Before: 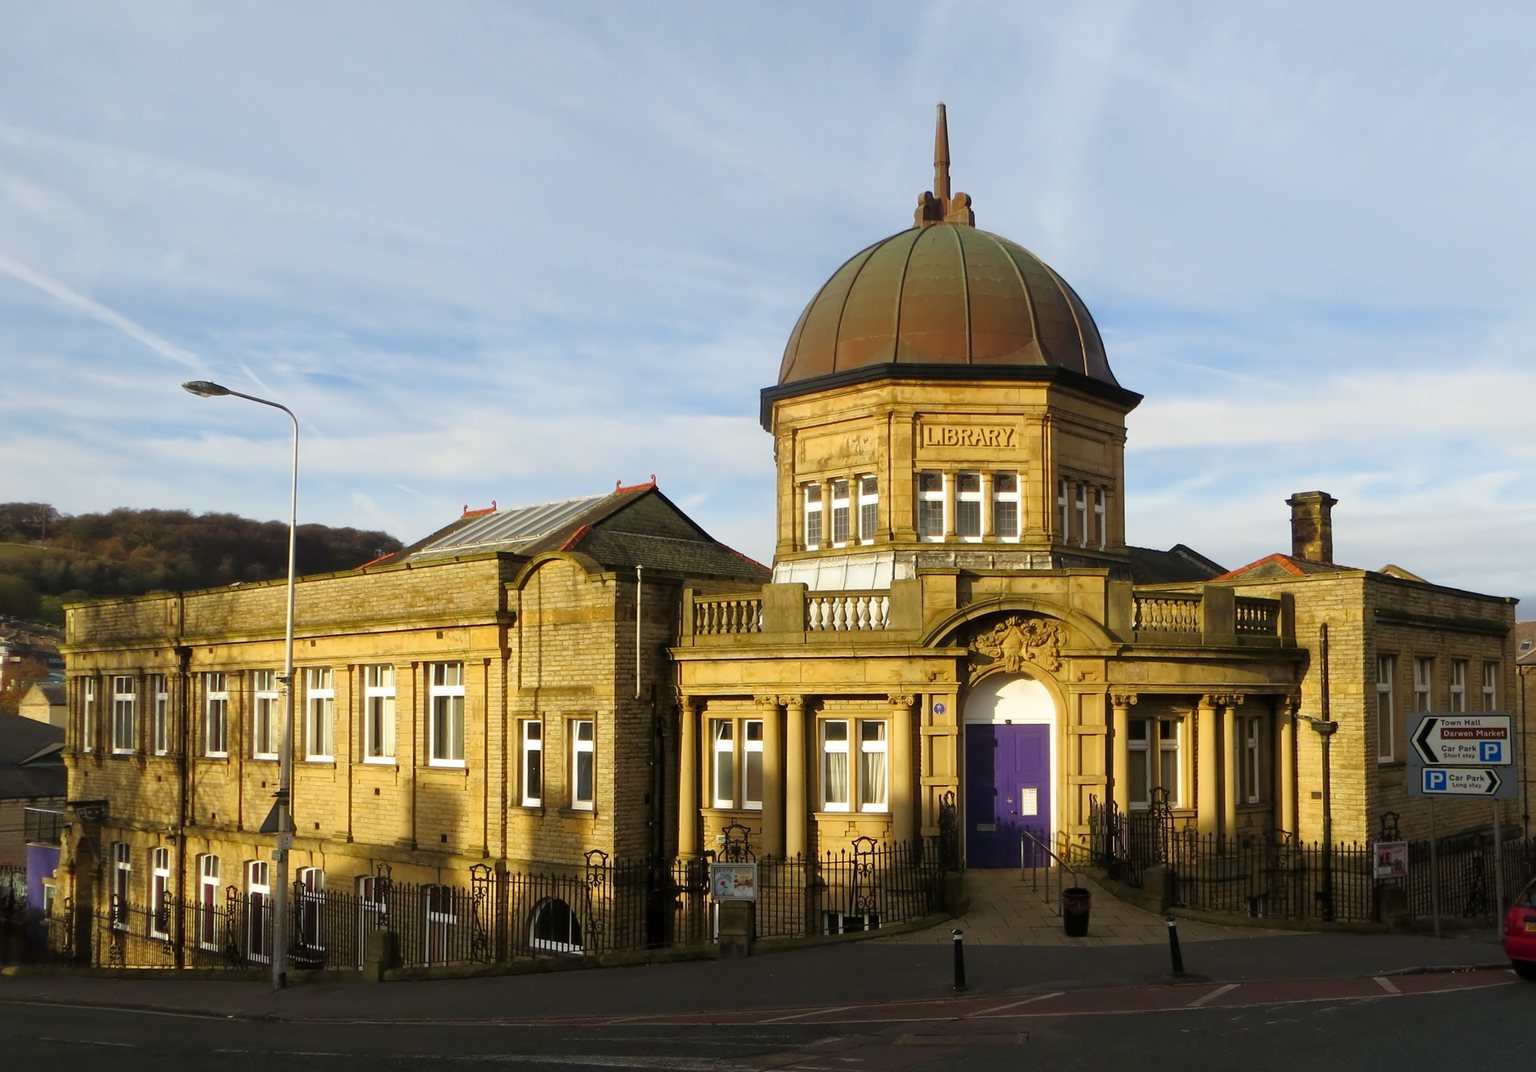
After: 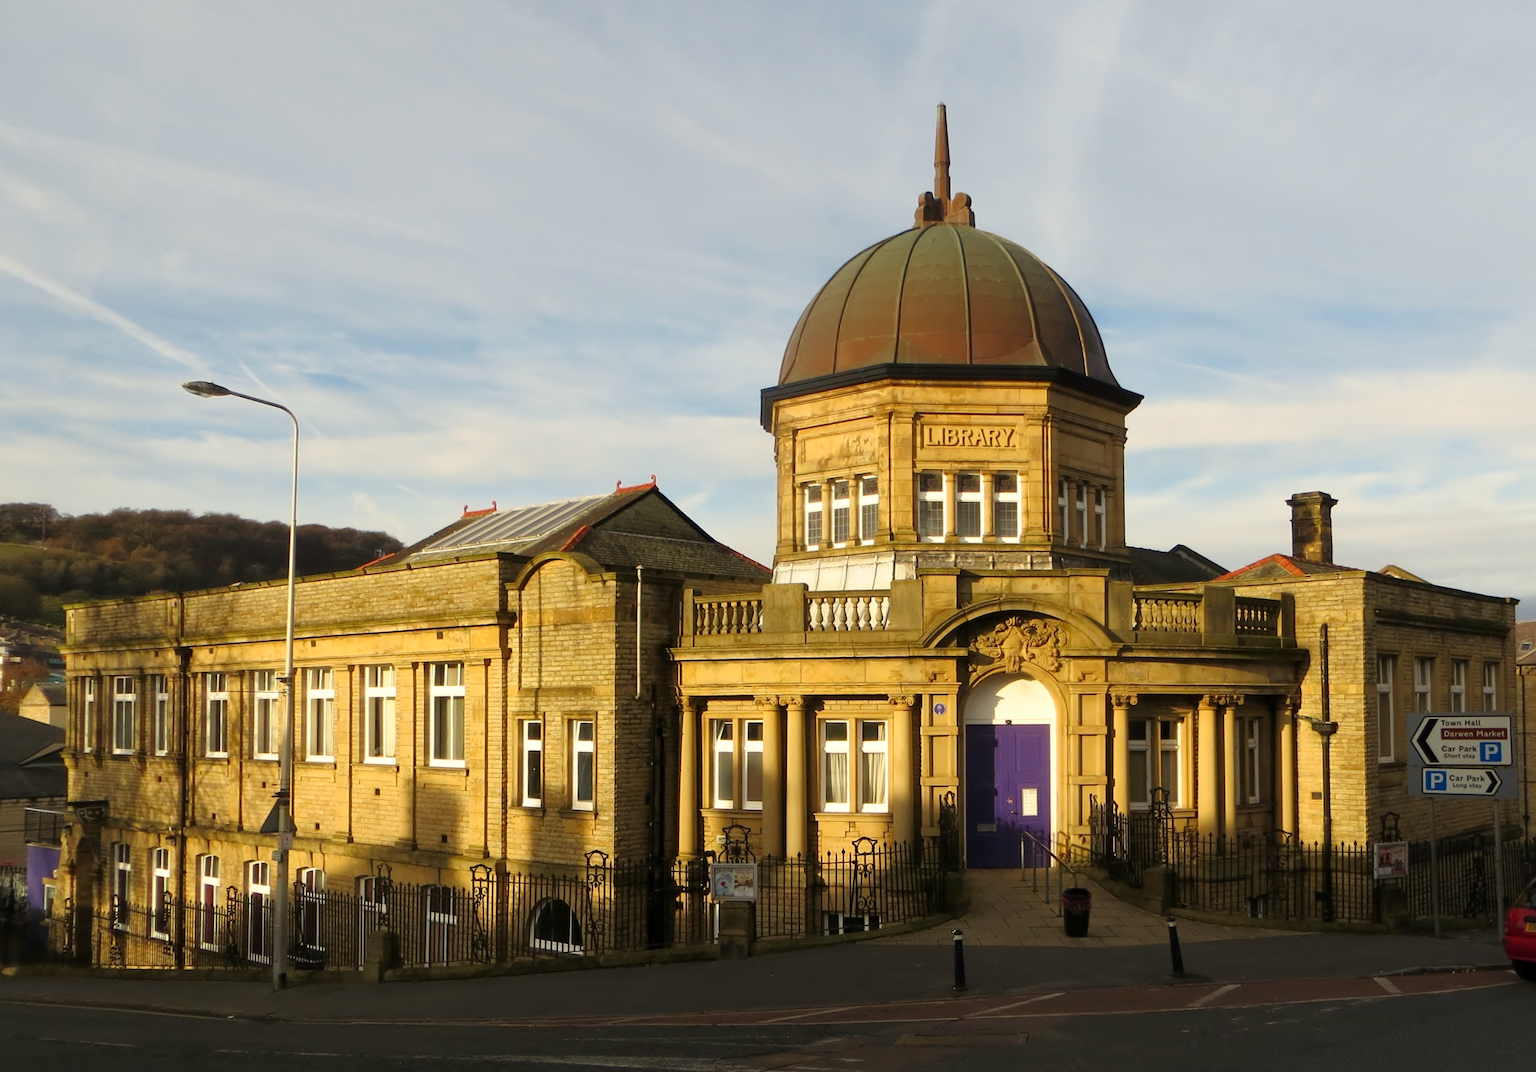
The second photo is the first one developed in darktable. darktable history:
tone equalizer: on, module defaults
white balance: red 1.045, blue 0.932
